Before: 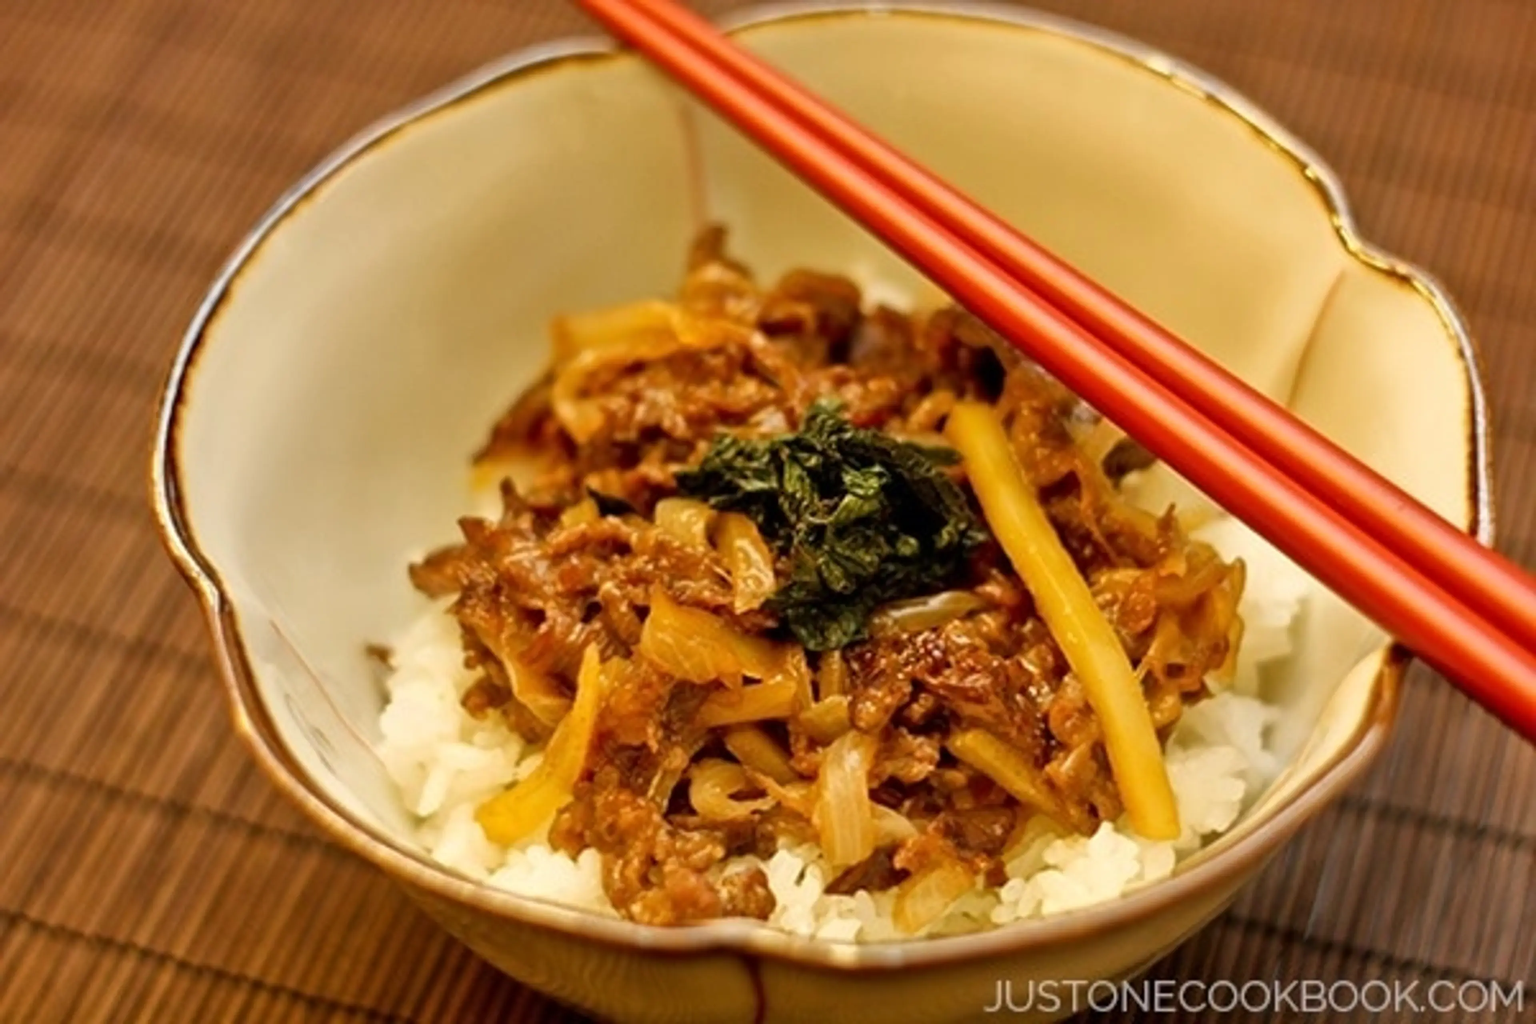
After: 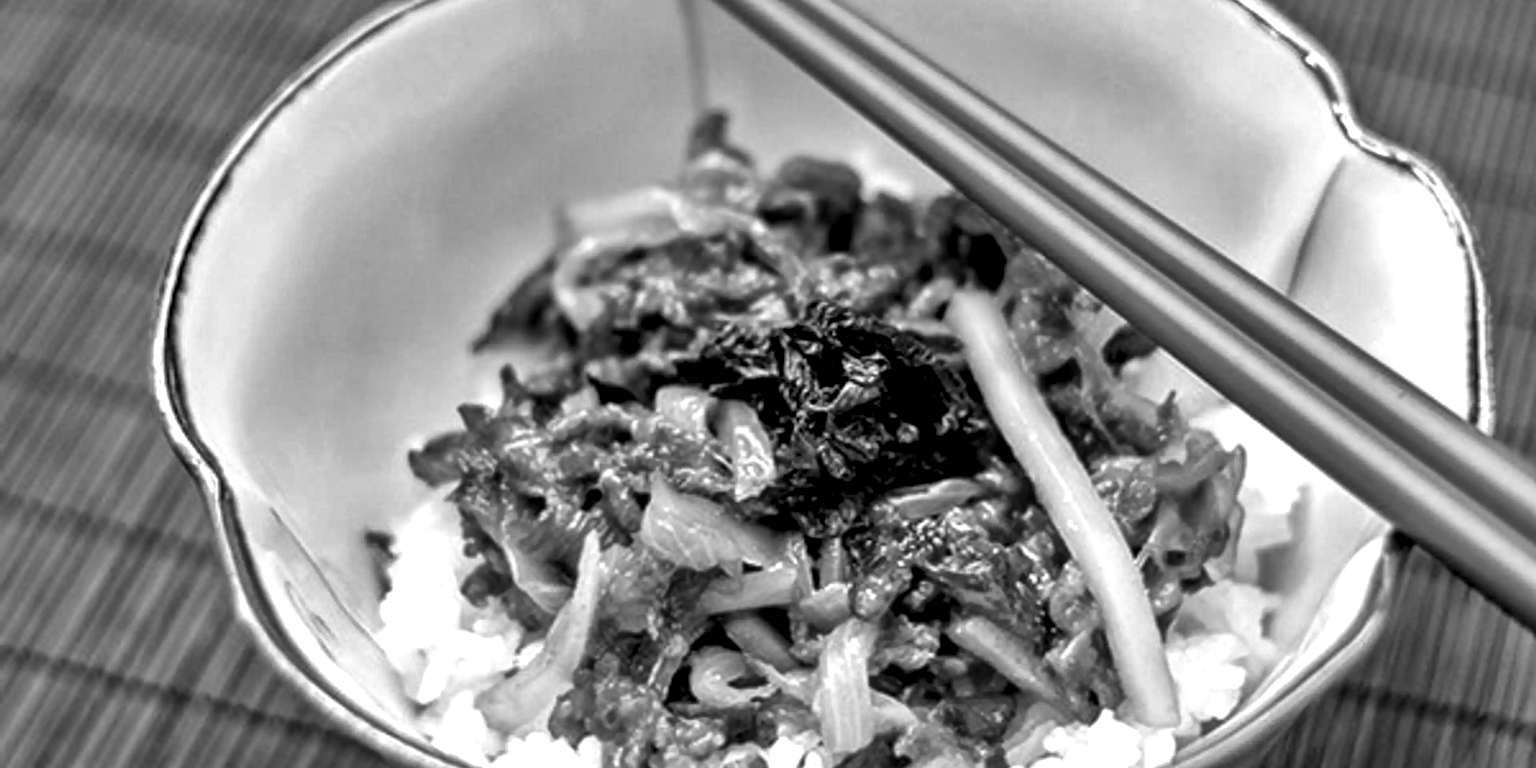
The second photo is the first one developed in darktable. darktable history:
monochrome: on, module defaults
crop: top 11.038%, bottom 13.962%
shadows and highlights: radius 171.16, shadows 27, white point adjustment 3.13, highlights -67.95, soften with gaussian
color zones: curves: ch0 [(0, 0.473) (0.001, 0.473) (0.226, 0.548) (0.4, 0.589) (0.525, 0.54) (0.728, 0.403) (0.999, 0.473) (1, 0.473)]; ch1 [(0, 0.619) (0.001, 0.619) (0.234, 0.388) (0.4, 0.372) (0.528, 0.422) (0.732, 0.53) (0.999, 0.619) (1, 0.619)]; ch2 [(0, 0.547) (0.001, 0.547) (0.226, 0.45) (0.4, 0.525) (0.525, 0.585) (0.8, 0.511) (0.999, 0.547) (1, 0.547)]
haze removal: compatibility mode true, adaptive false
local contrast: highlights 60%, shadows 60%, detail 160%
